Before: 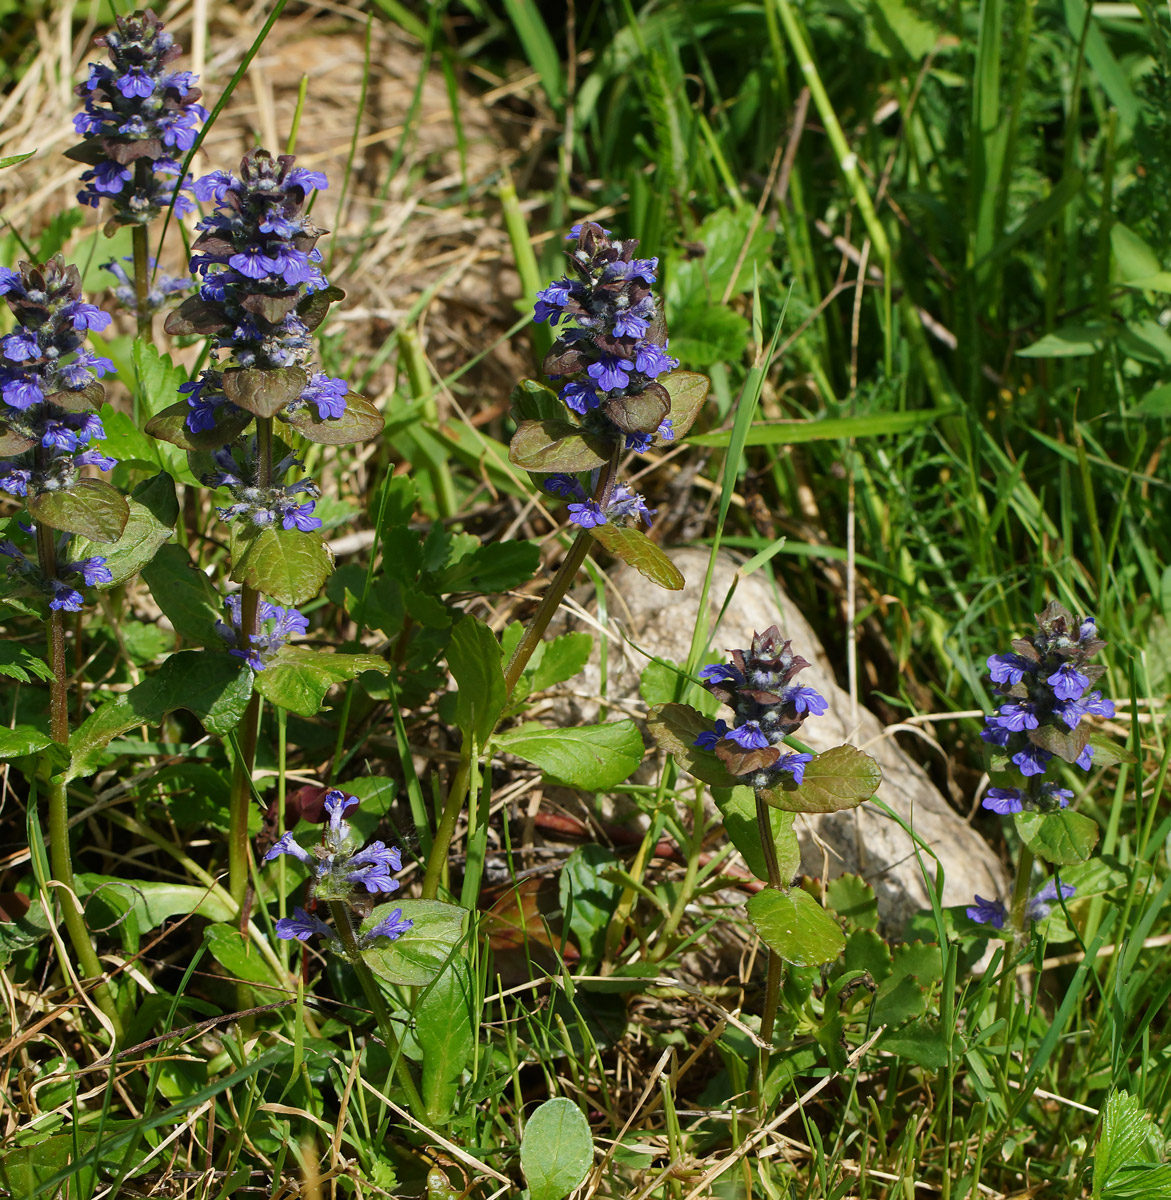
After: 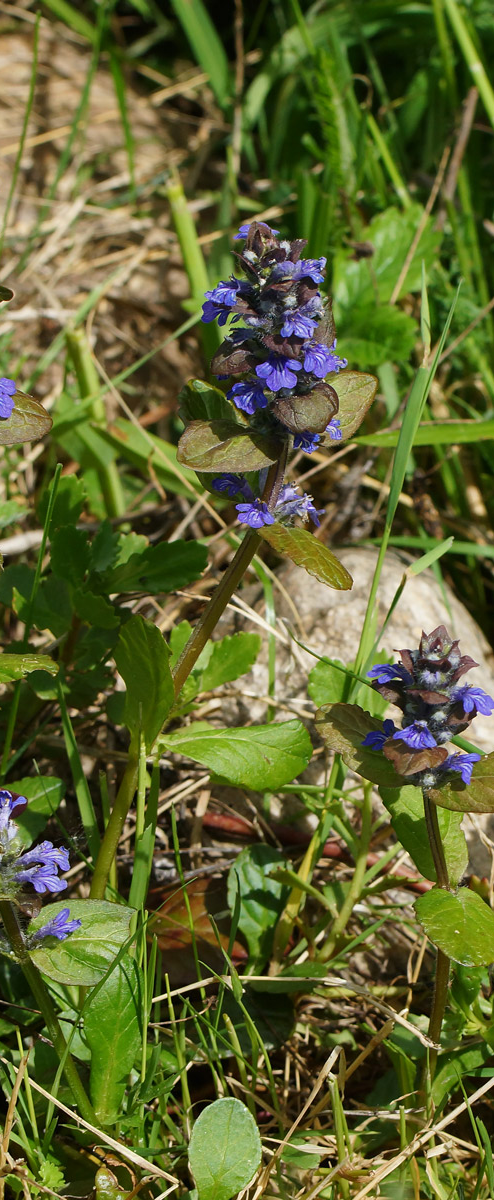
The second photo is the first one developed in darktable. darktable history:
crop: left 28.37%, right 29.403%
